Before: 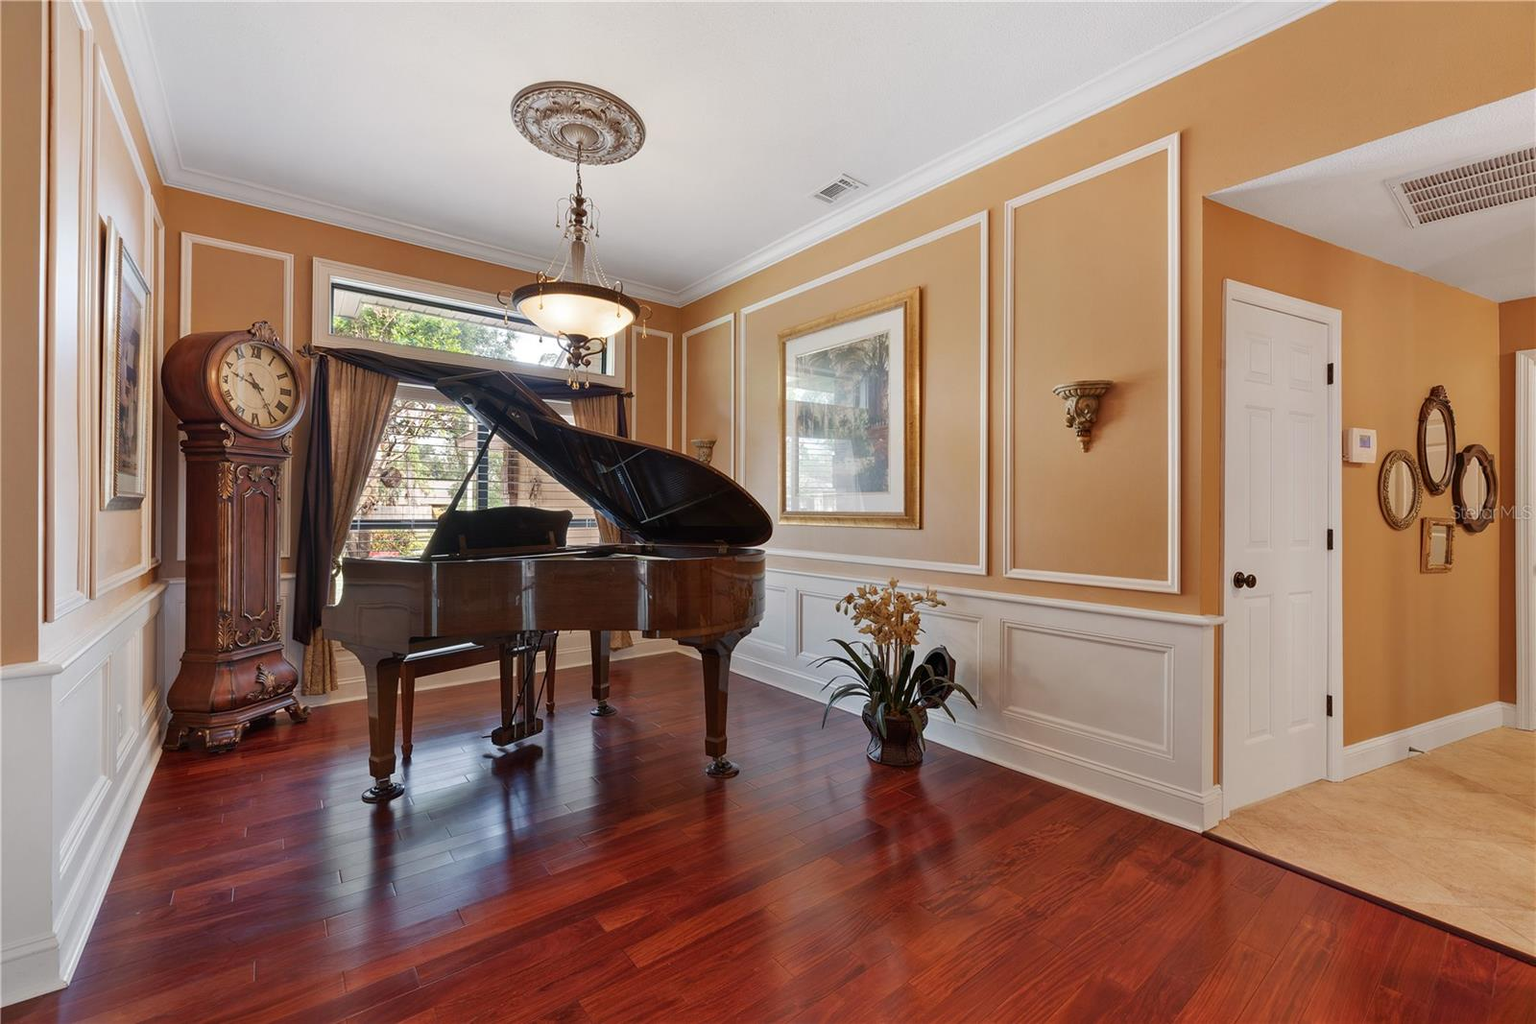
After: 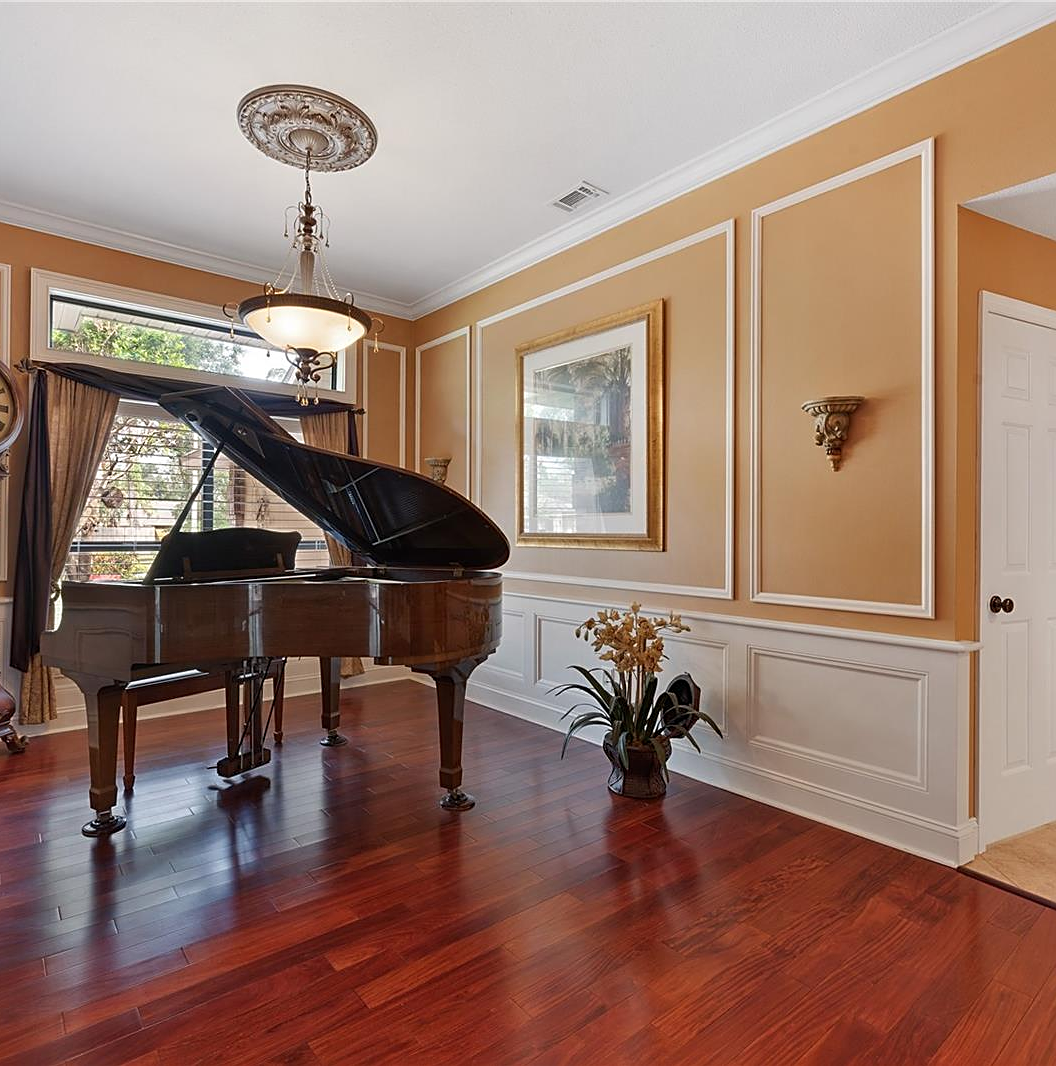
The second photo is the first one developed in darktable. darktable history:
crop and rotate: left 18.442%, right 15.508%
sharpen: on, module defaults
